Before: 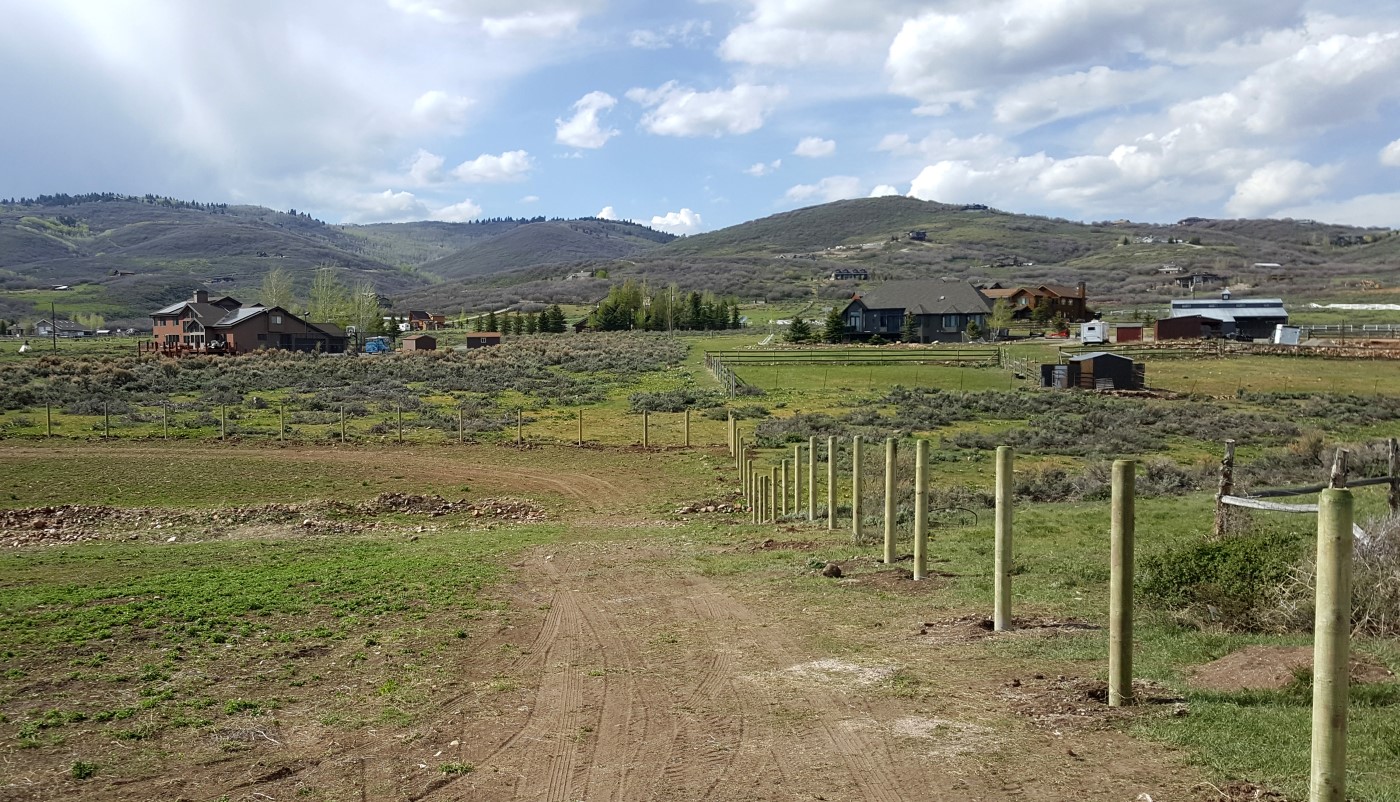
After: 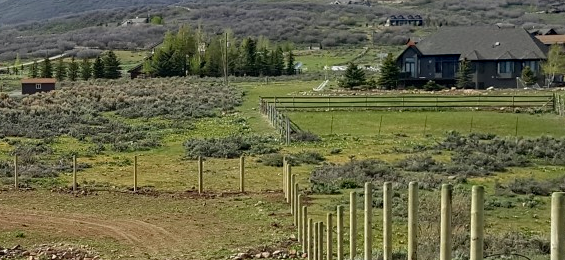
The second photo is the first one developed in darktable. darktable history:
crop: left 31.845%, top 31.787%, right 27.764%, bottom 35.756%
haze removal: compatibility mode true, adaptive false
